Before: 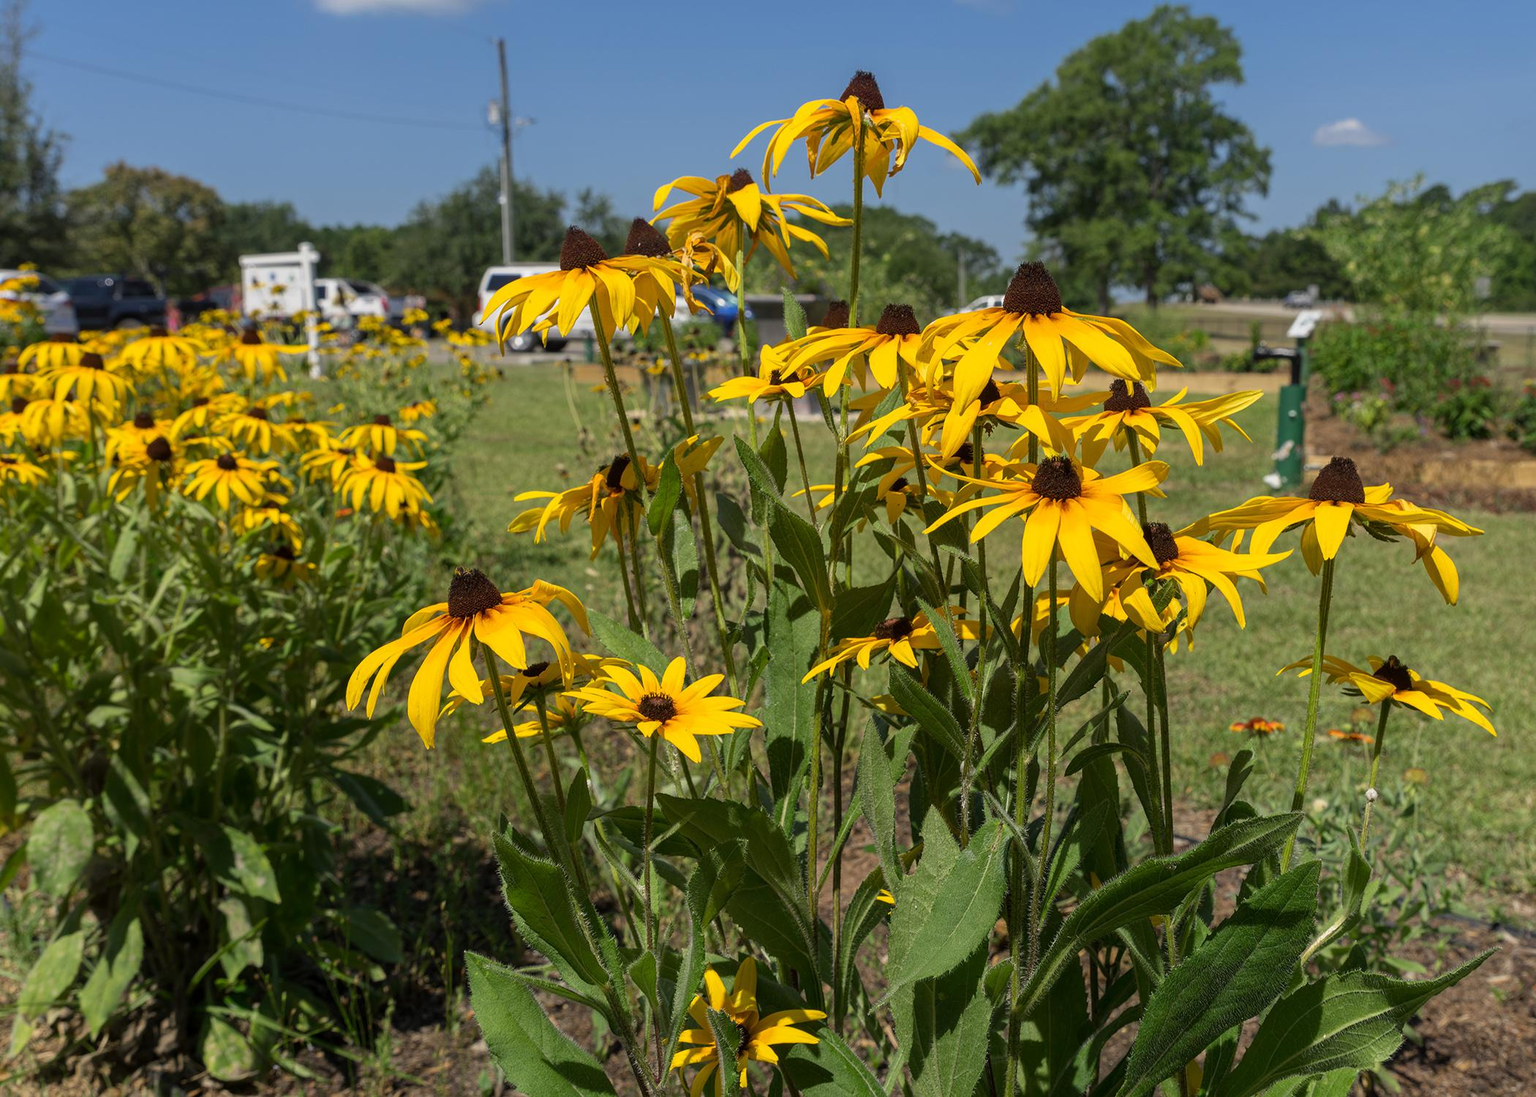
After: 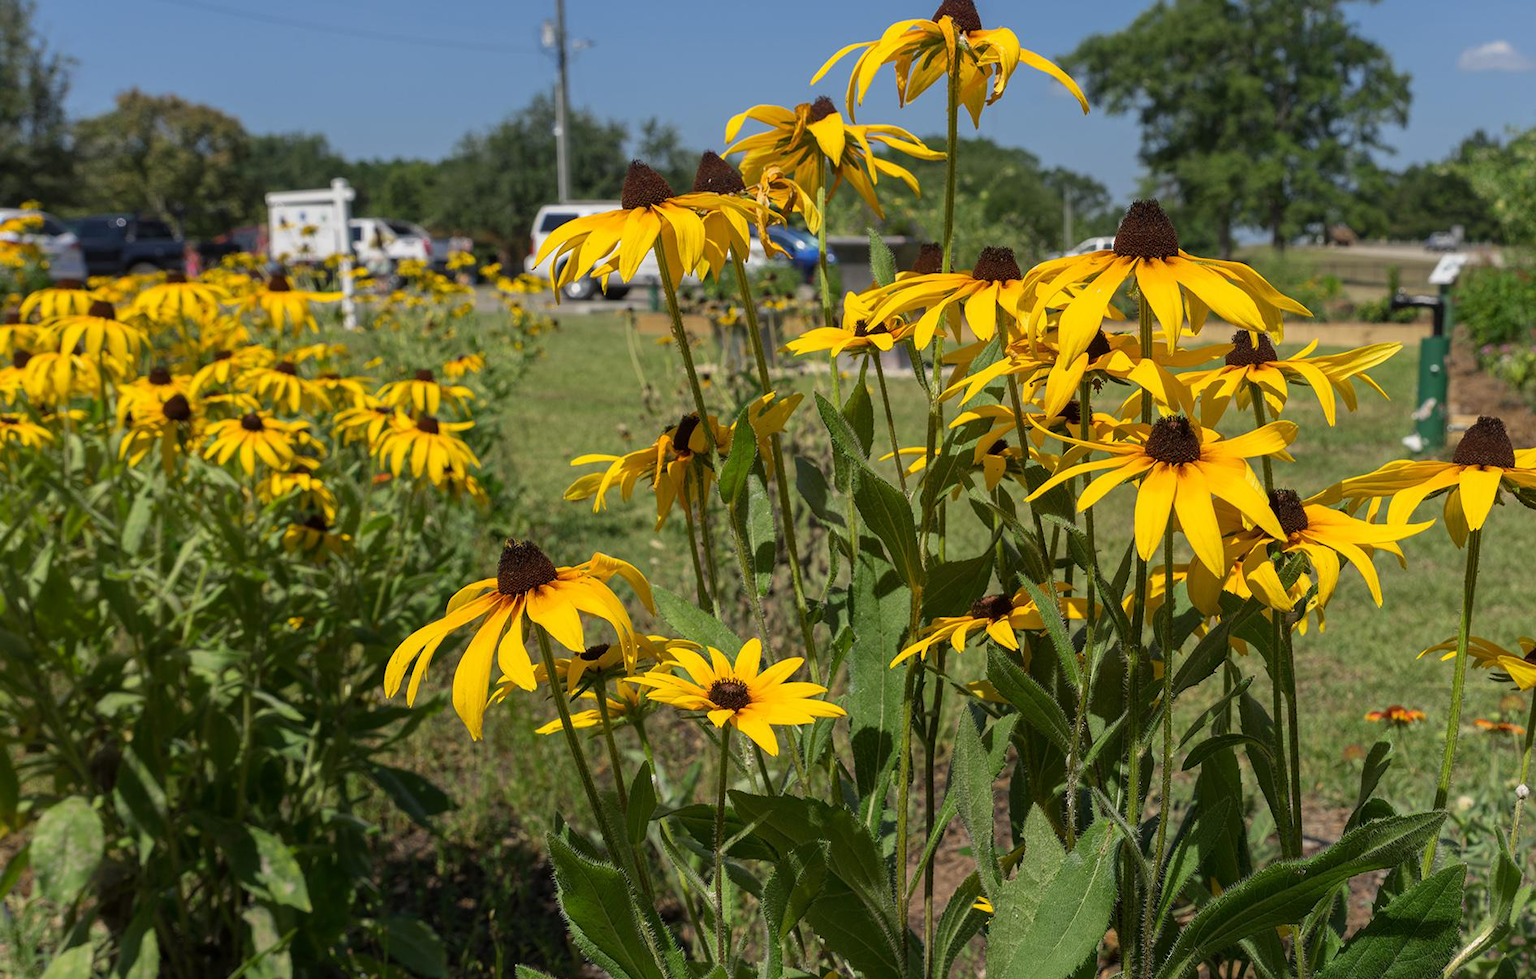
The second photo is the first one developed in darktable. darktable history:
crop: top 7.501%, right 9.898%, bottom 12.002%
